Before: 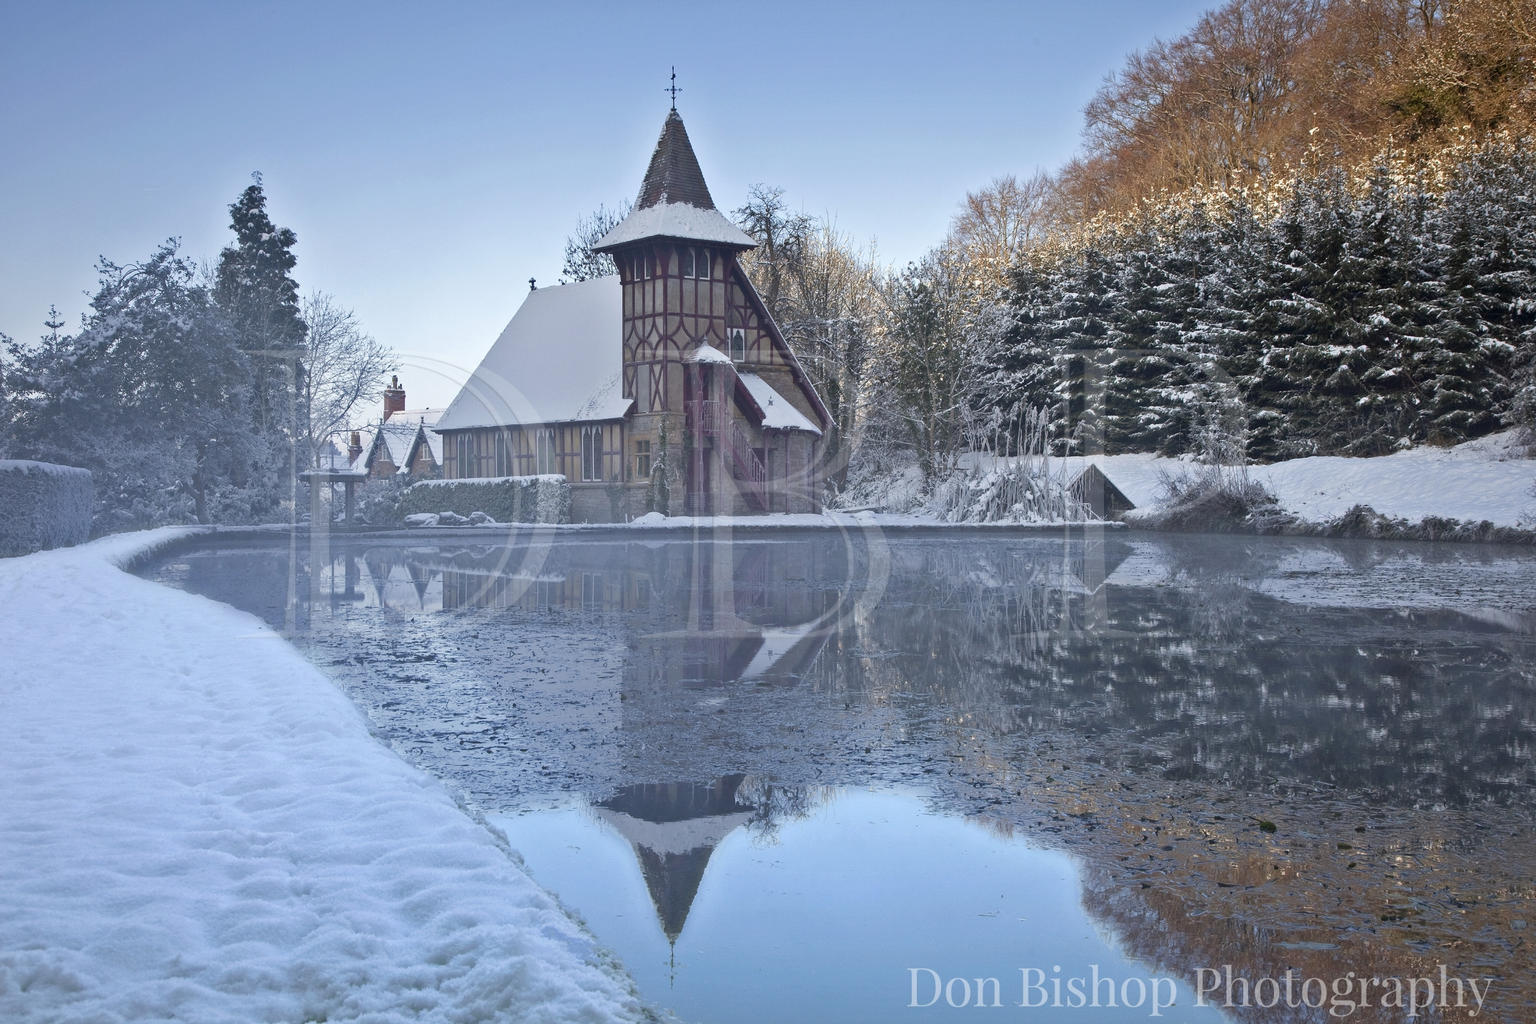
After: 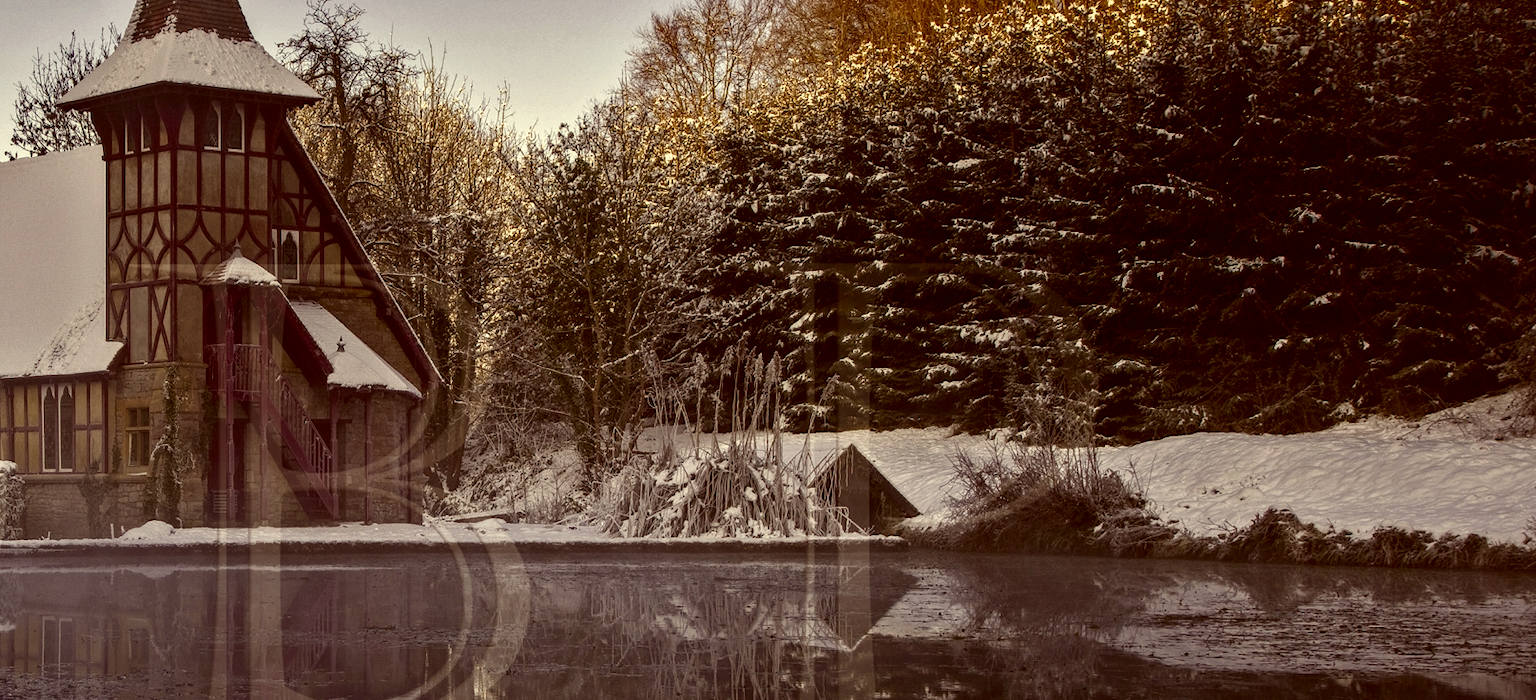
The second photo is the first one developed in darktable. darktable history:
contrast brightness saturation: brightness -0.207, saturation 0.084
color correction: highlights a* 1.03, highlights b* 23.86, shadows a* 16.03, shadows b* 24.87
crop: left 36.186%, top 17.982%, right 0.699%, bottom 38.816%
local contrast: highlights 24%, detail 150%
shadows and highlights: shadows -86.89, highlights -36.97, soften with gaussian
